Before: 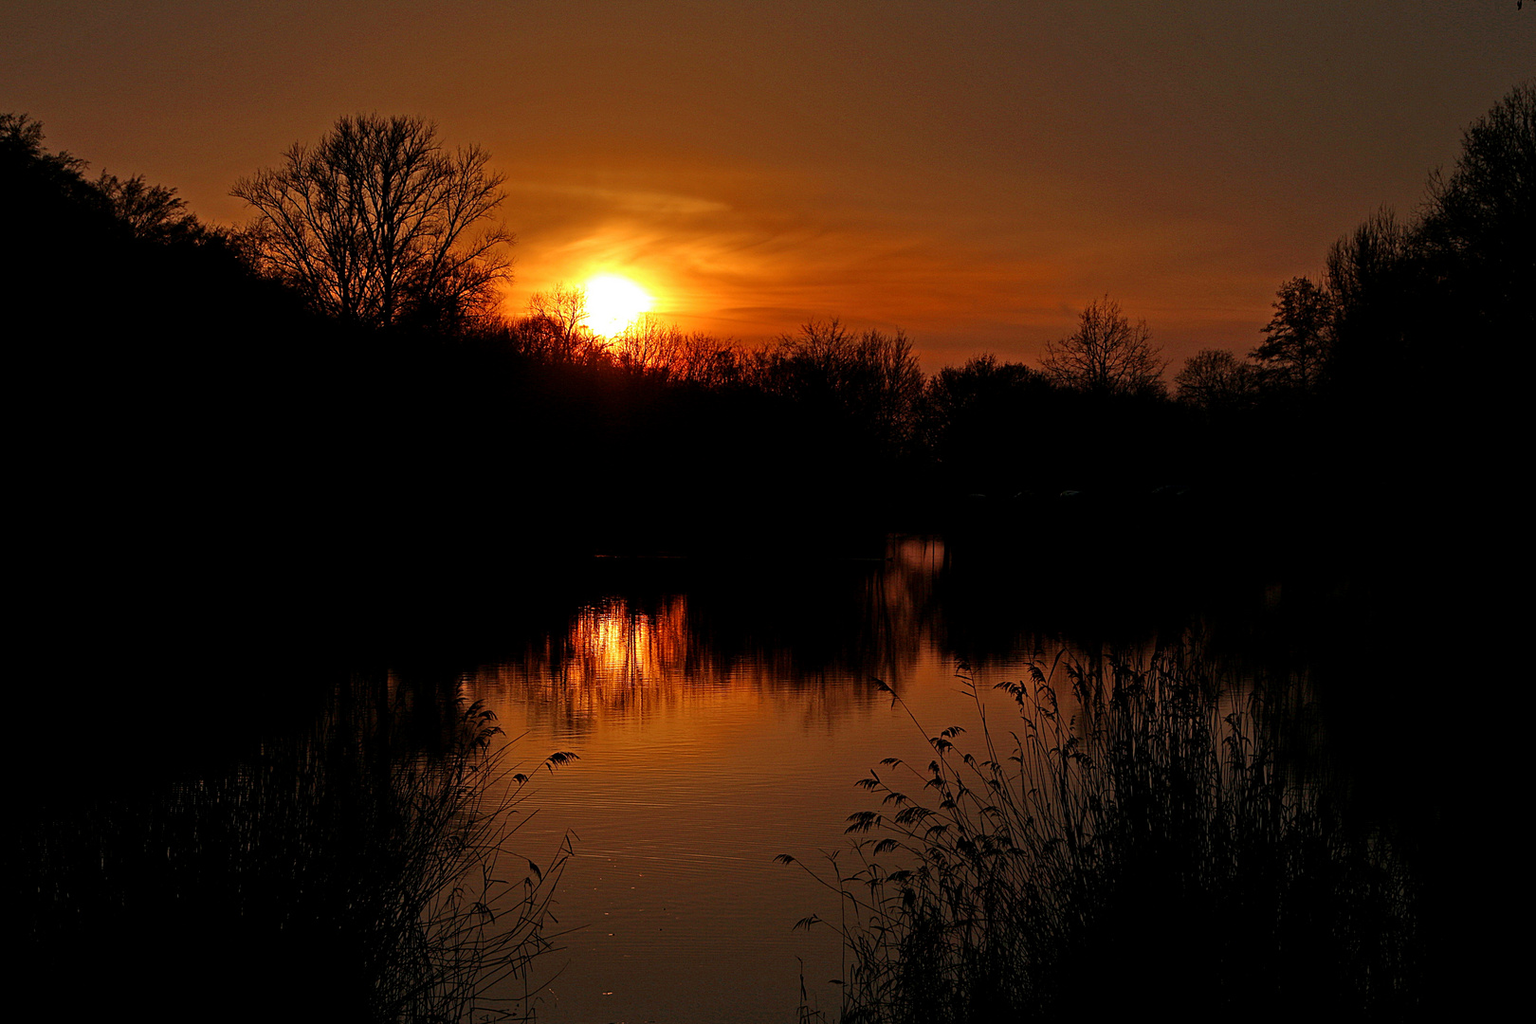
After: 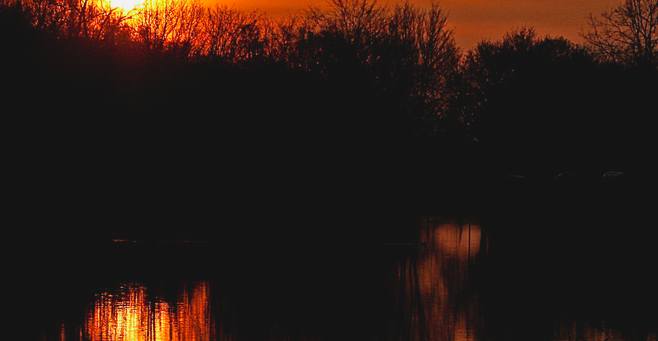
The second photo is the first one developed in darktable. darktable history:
contrast brightness saturation: contrast -0.096, brightness 0.05, saturation 0.082
crop: left 31.825%, top 32.116%, right 27.512%, bottom 36.258%
